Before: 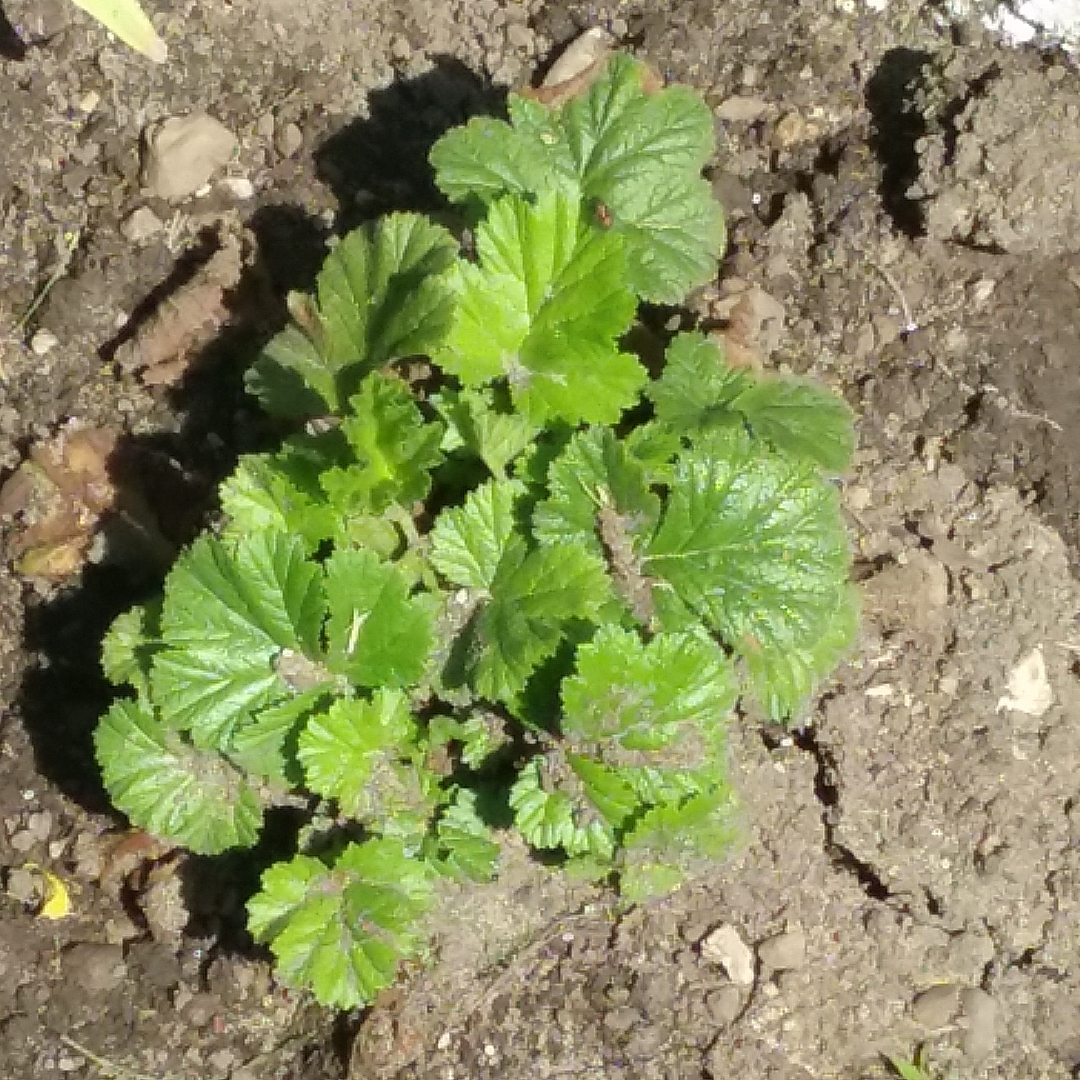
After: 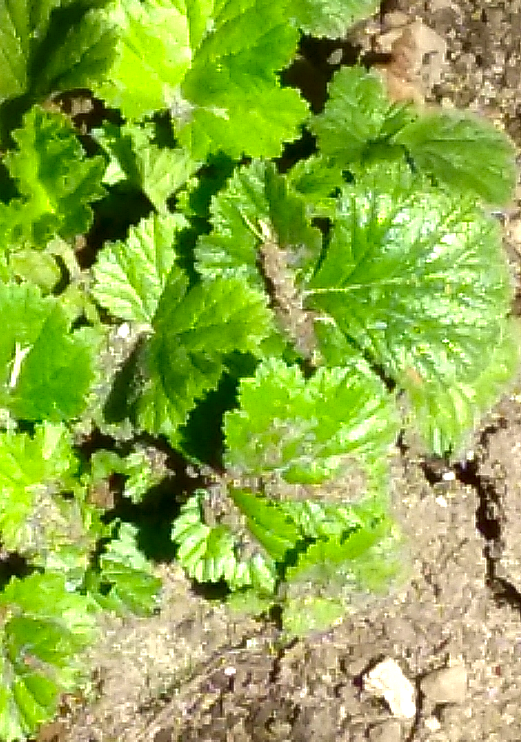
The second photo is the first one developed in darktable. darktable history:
crop: left 31.379%, top 24.658%, right 20.326%, bottom 6.628%
contrast brightness saturation: brightness -0.25, saturation 0.2
exposure: black level correction 0, exposure 0.68 EV, compensate exposure bias true, compensate highlight preservation false
